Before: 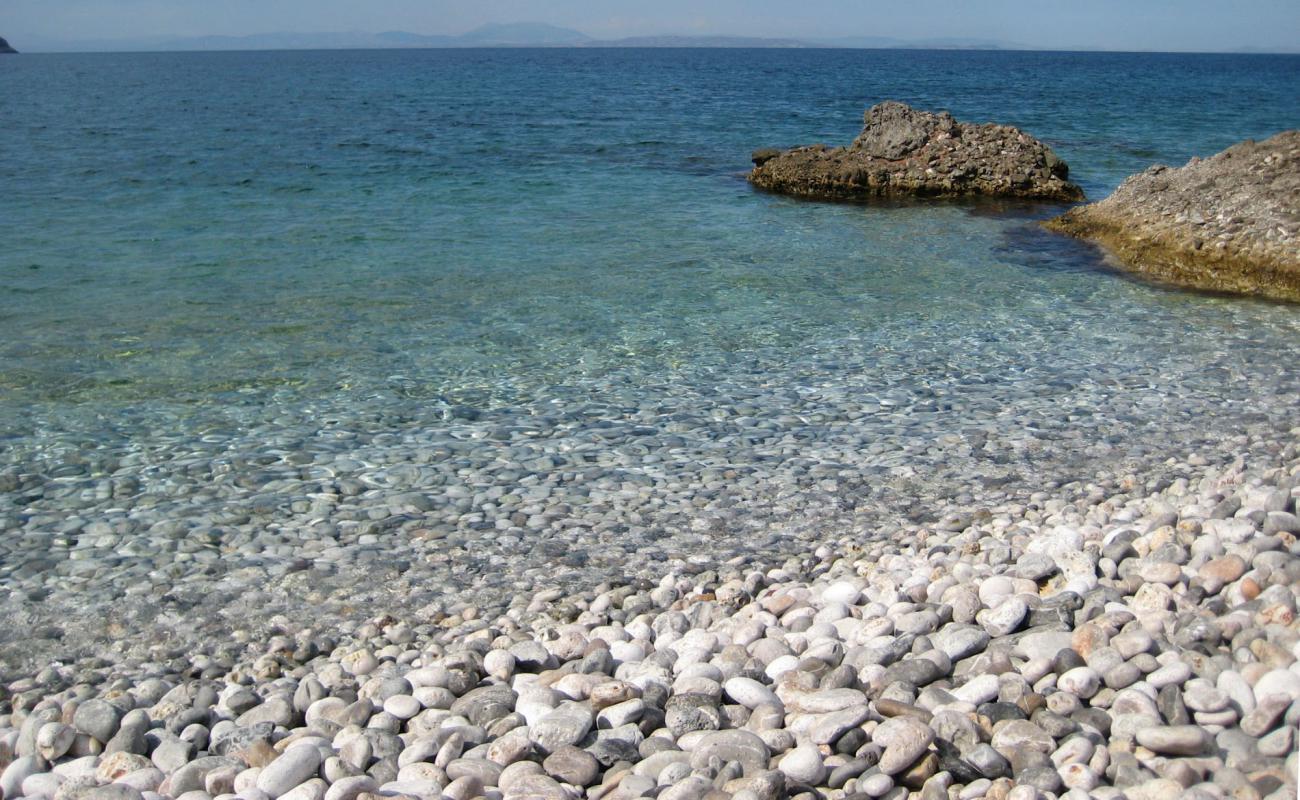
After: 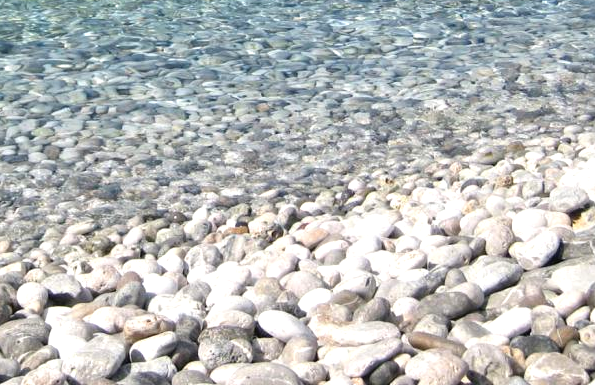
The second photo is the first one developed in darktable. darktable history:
exposure: black level correction 0, exposure 0.498 EV, compensate exposure bias true, compensate highlight preservation false
crop: left 35.966%, top 45.977%, right 18.208%, bottom 5.851%
